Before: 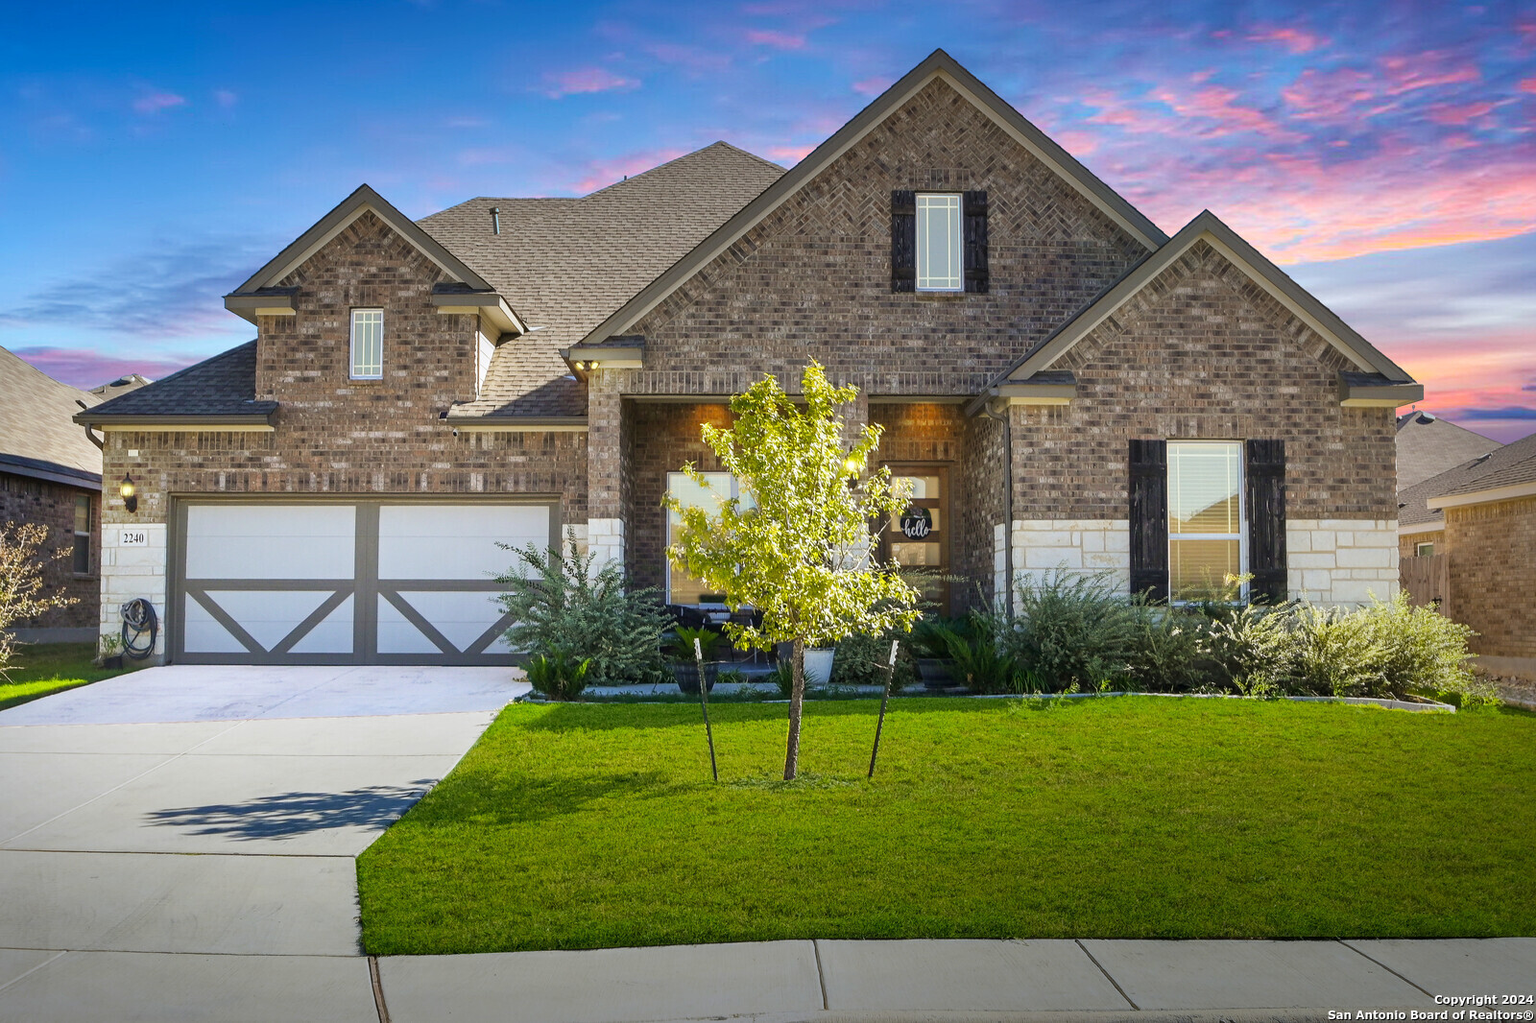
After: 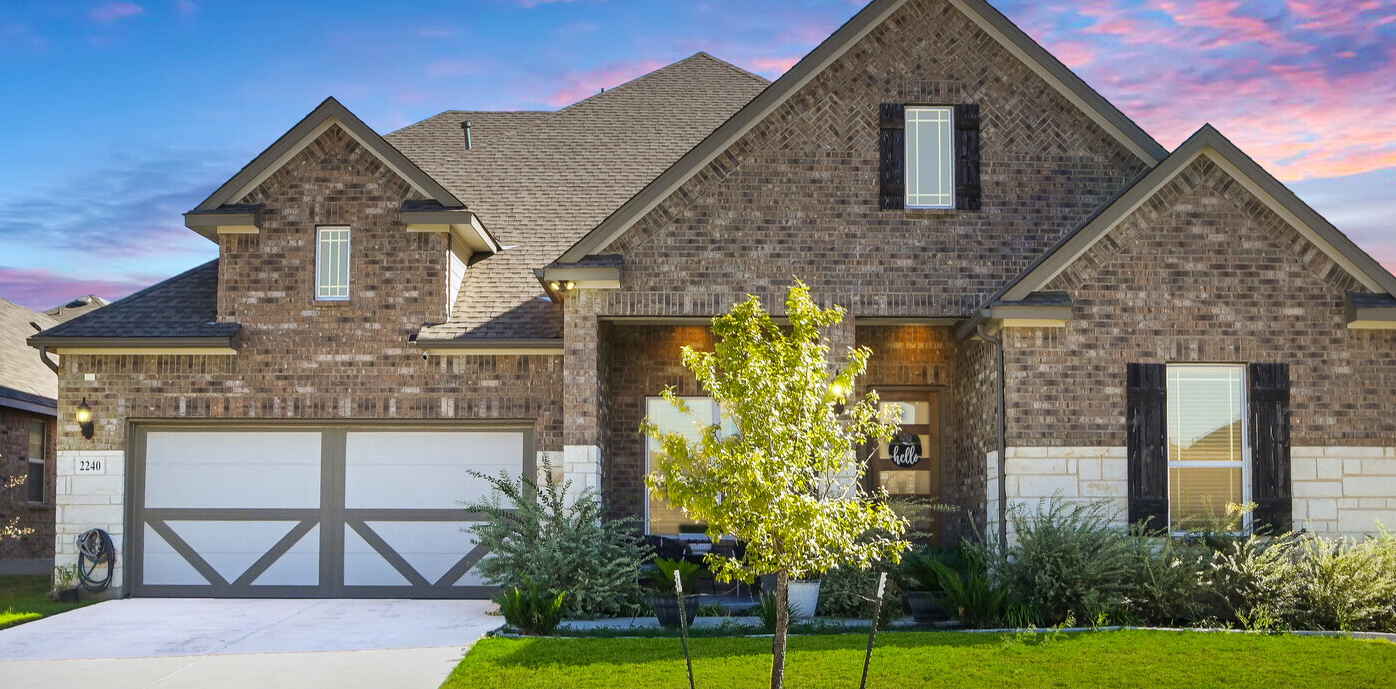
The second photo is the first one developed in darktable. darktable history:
crop: left 3.103%, top 8.922%, right 9.607%, bottom 26.383%
